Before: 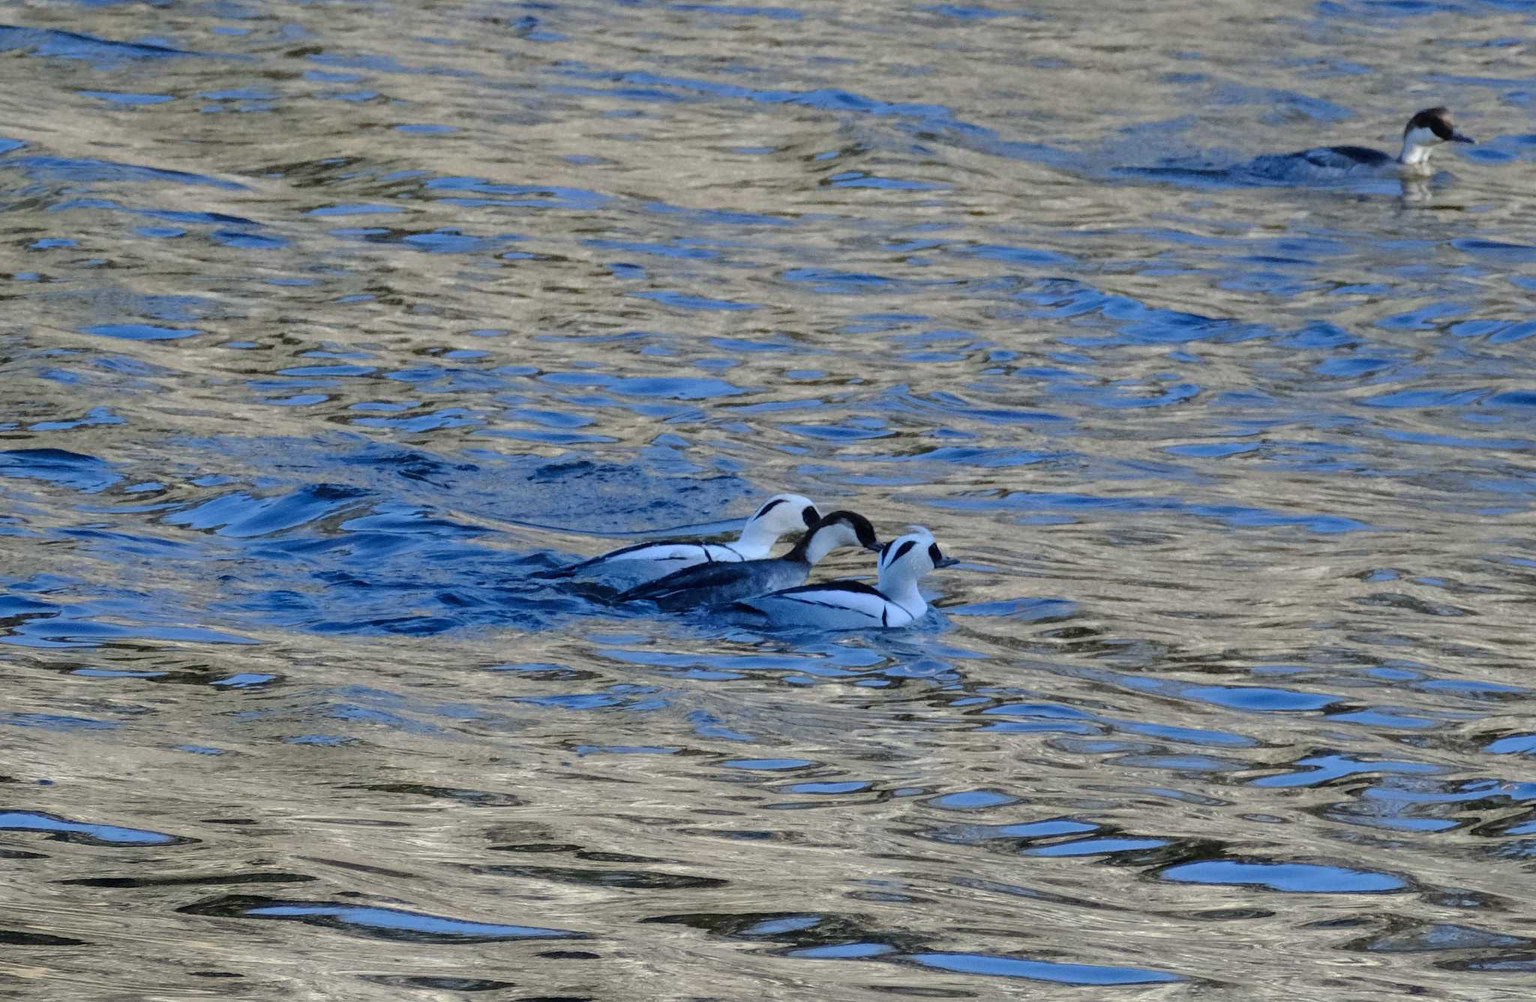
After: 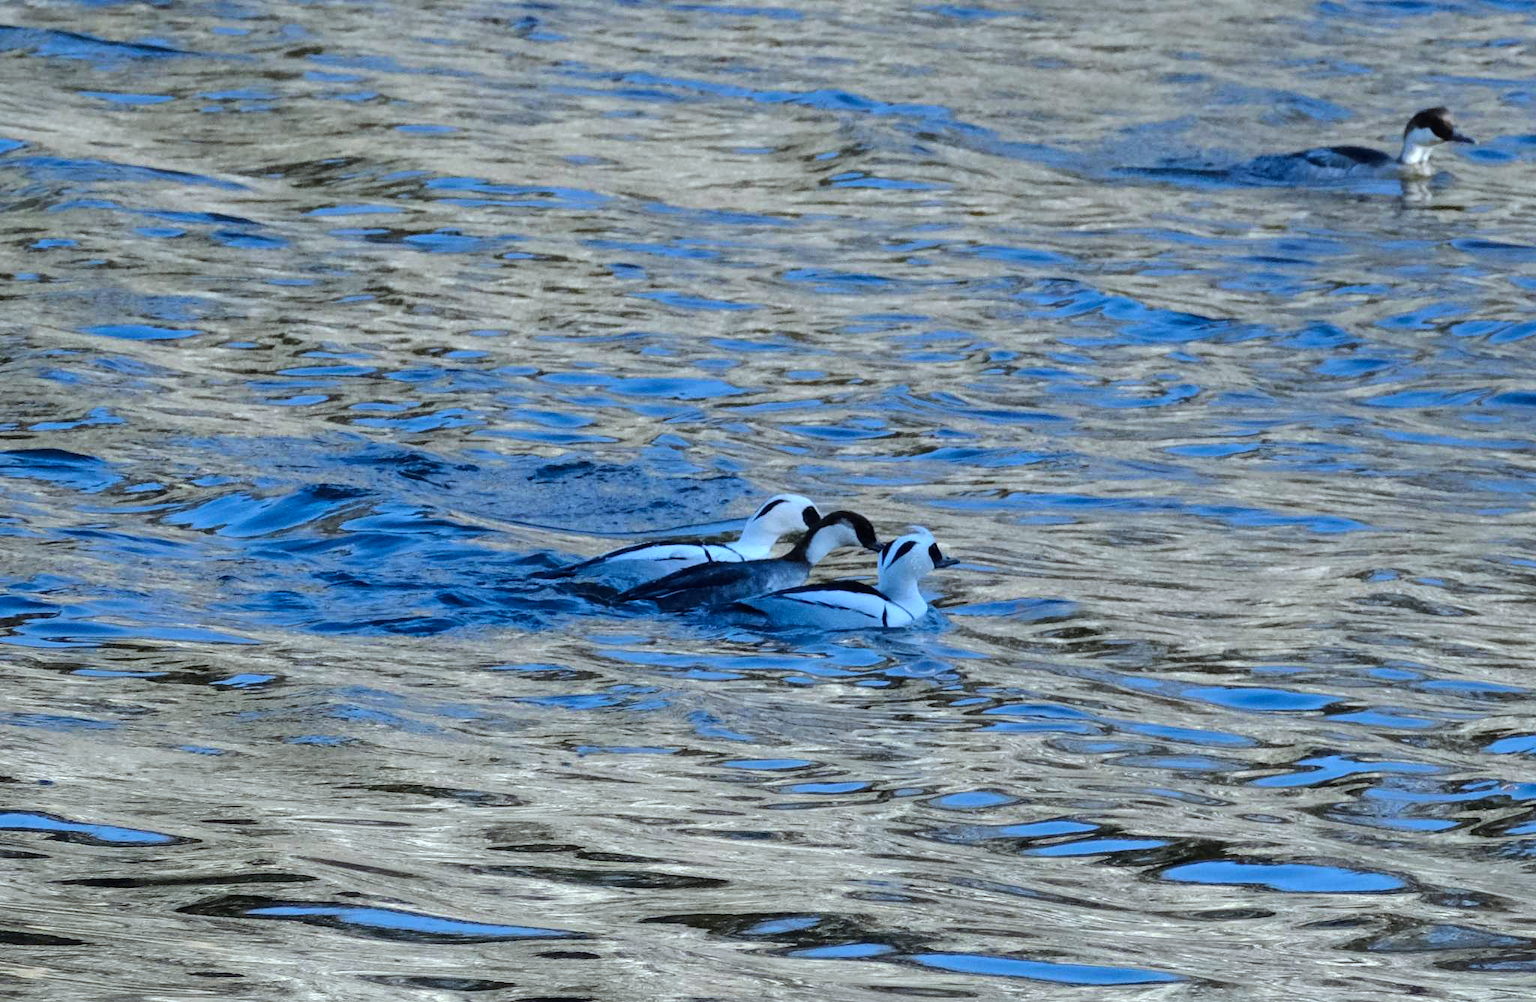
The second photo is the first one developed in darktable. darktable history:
color correction: highlights a* -4.18, highlights b* -10.81
tone equalizer: -8 EV -0.417 EV, -7 EV -0.389 EV, -6 EV -0.333 EV, -5 EV -0.222 EV, -3 EV 0.222 EV, -2 EV 0.333 EV, -1 EV 0.389 EV, +0 EV 0.417 EV, edges refinement/feathering 500, mask exposure compensation -1.57 EV, preserve details no
